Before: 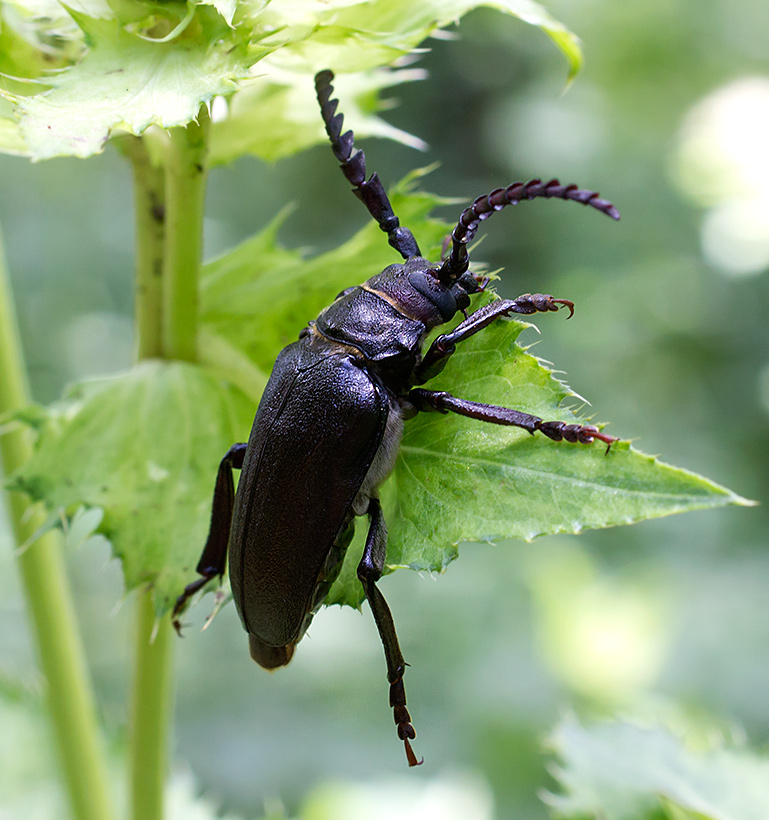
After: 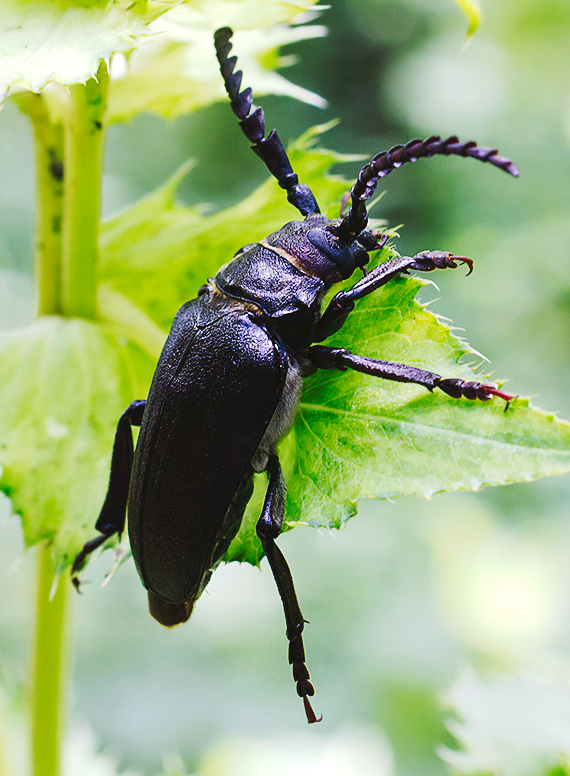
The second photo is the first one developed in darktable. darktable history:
crop and rotate: left 13.15%, top 5.251%, right 12.609%
tone curve: curves: ch0 [(0, 0) (0.003, 0.061) (0.011, 0.065) (0.025, 0.066) (0.044, 0.077) (0.069, 0.092) (0.1, 0.106) (0.136, 0.125) (0.177, 0.16) (0.224, 0.206) (0.277, 0.272) (0.335, 0.356) (0.399, 0.472) (0.468, 0.59) (0.543, 0.686) (0.623, 0.766) (0.709, 0.832) (0.801, 0.886) (0.898, 0.929) (1, 1)], preserve colors none
